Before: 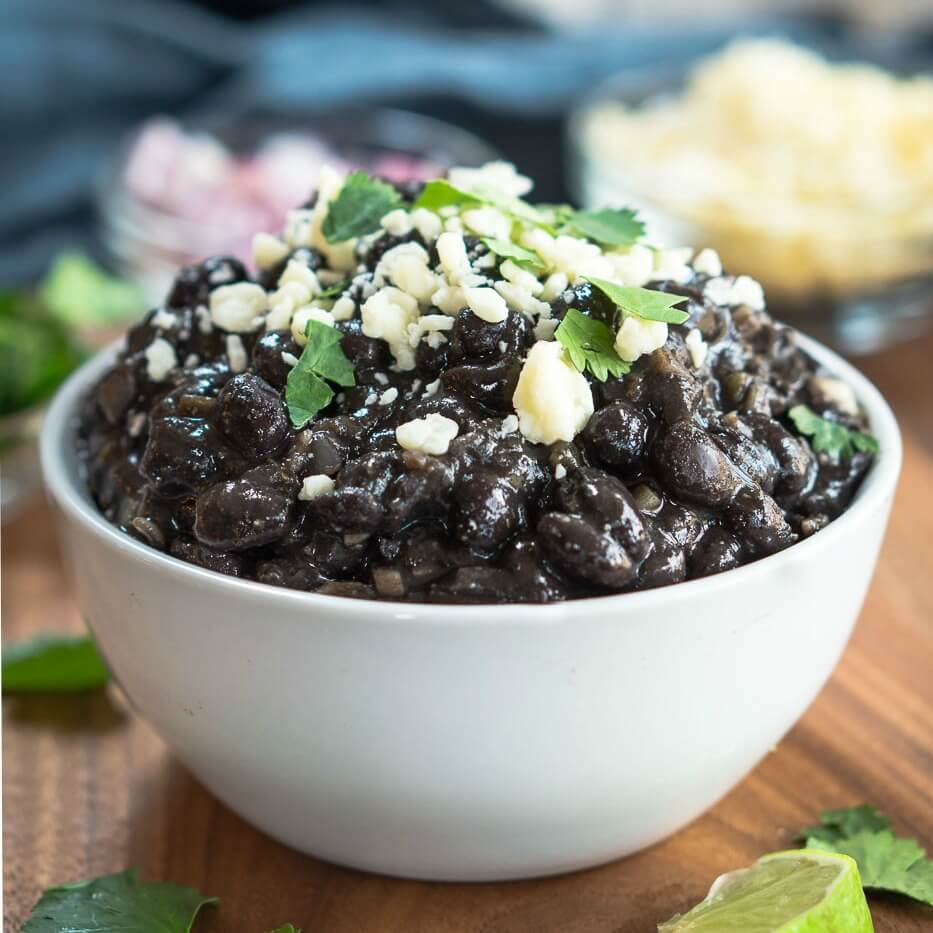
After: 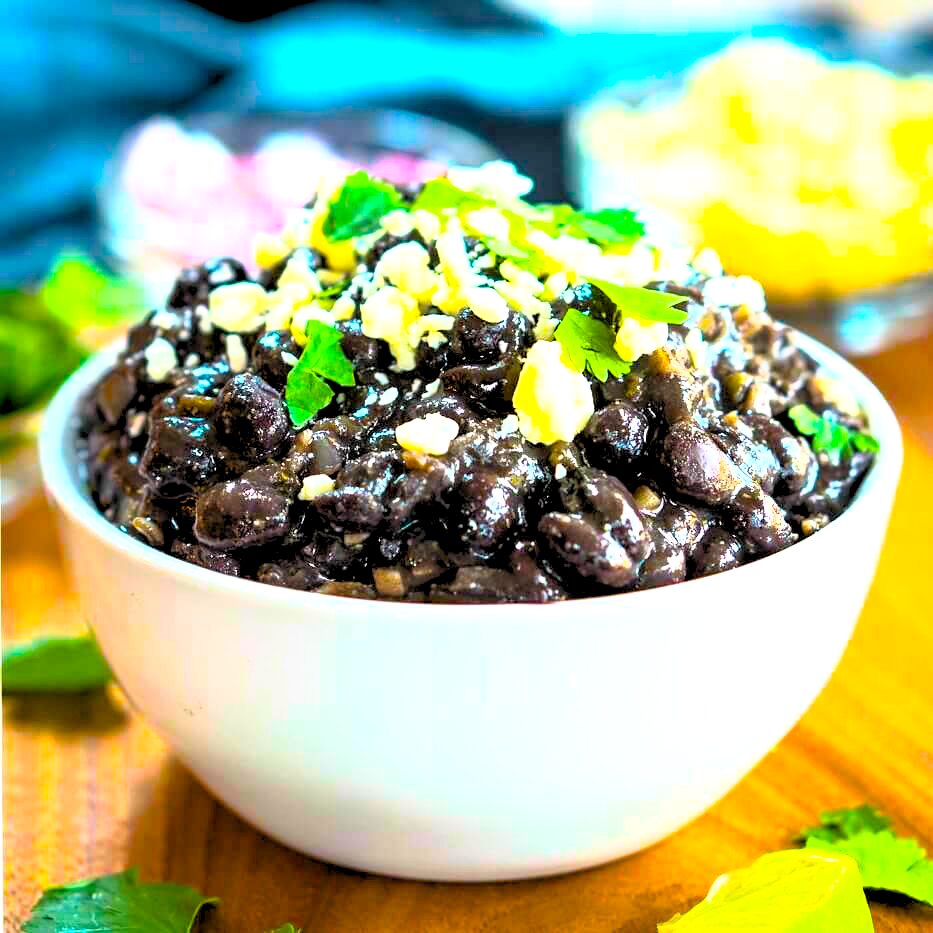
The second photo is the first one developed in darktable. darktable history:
base curve: curves: ch0 [(0, 0) (0.557, 0.834) (1, 1)]
color balance rgb: linear chroma grading › global chroma 20%, perceptual saturation grading › global saturation 65%, perceptual saturation grading › highlights 50%, perceptual saturation grading › shadows 30%, perceptual brilliance grading › global brilliance 12%, perceptual brilliance grading › highlights 15%, global vibrance 20%
rgb levels: levels [[0.013, 0.434, 0.89], [0, 0.5, 1], [0, 0.5, 1]]
